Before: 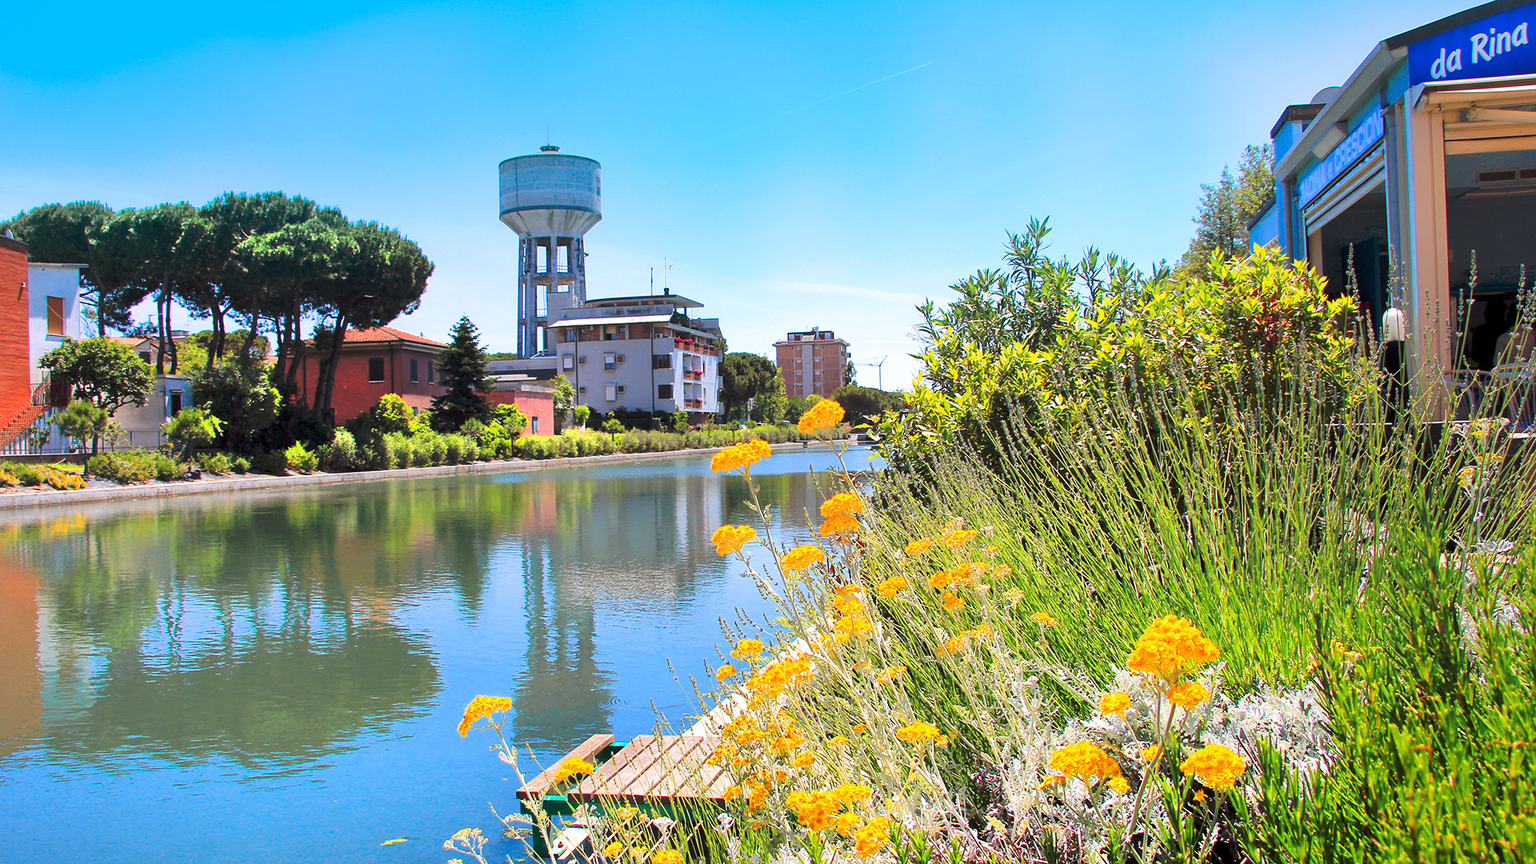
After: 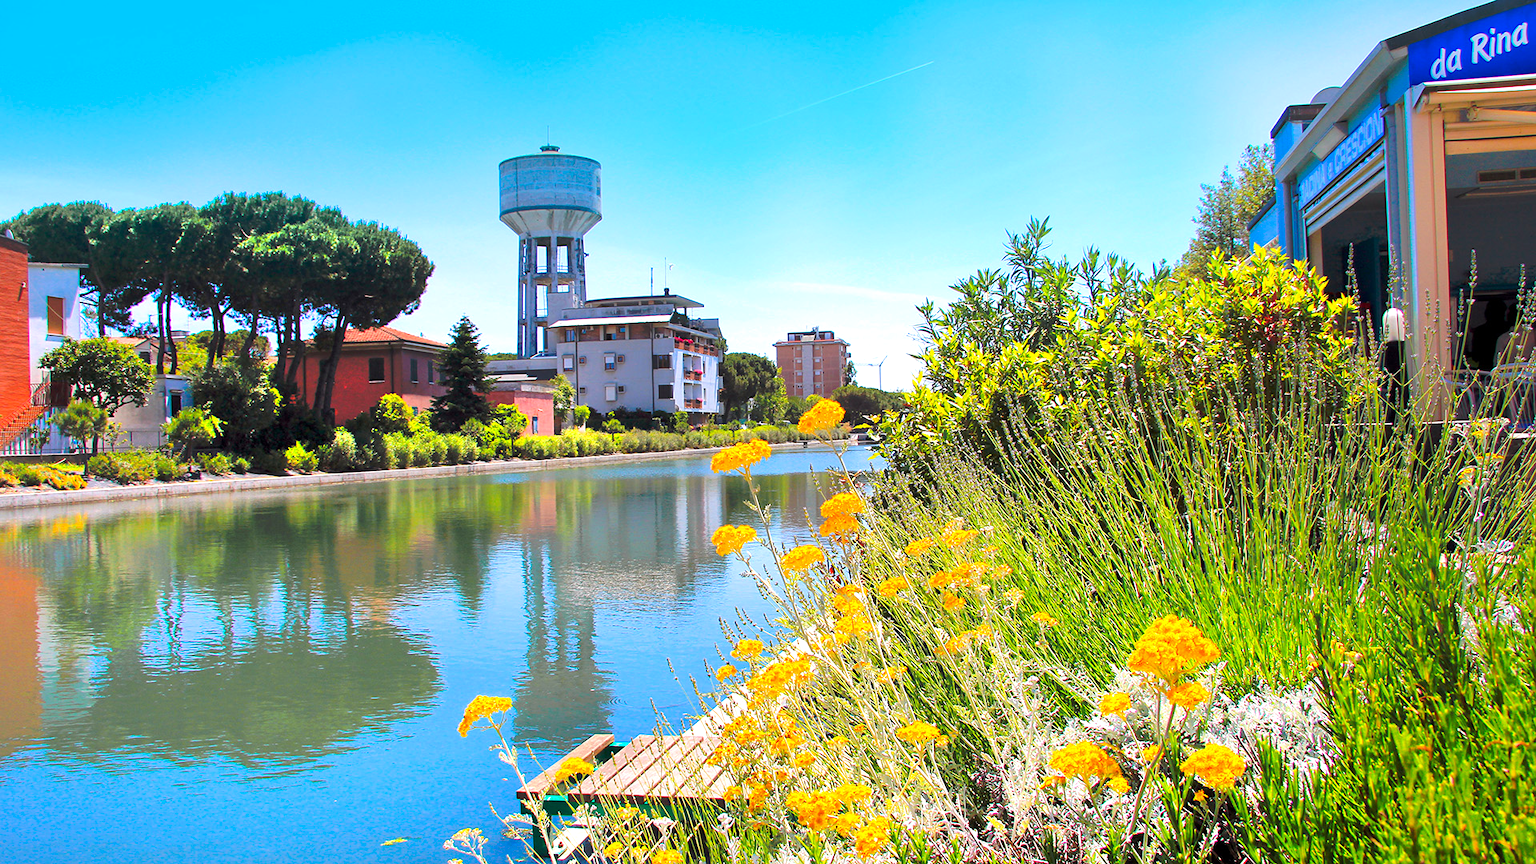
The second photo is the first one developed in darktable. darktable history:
exposure: exposure 0.2 EV, compensate highlight preservation false
color balance rgb: perceptual saturation grading › global saturation 10%, global vibrance 10%
